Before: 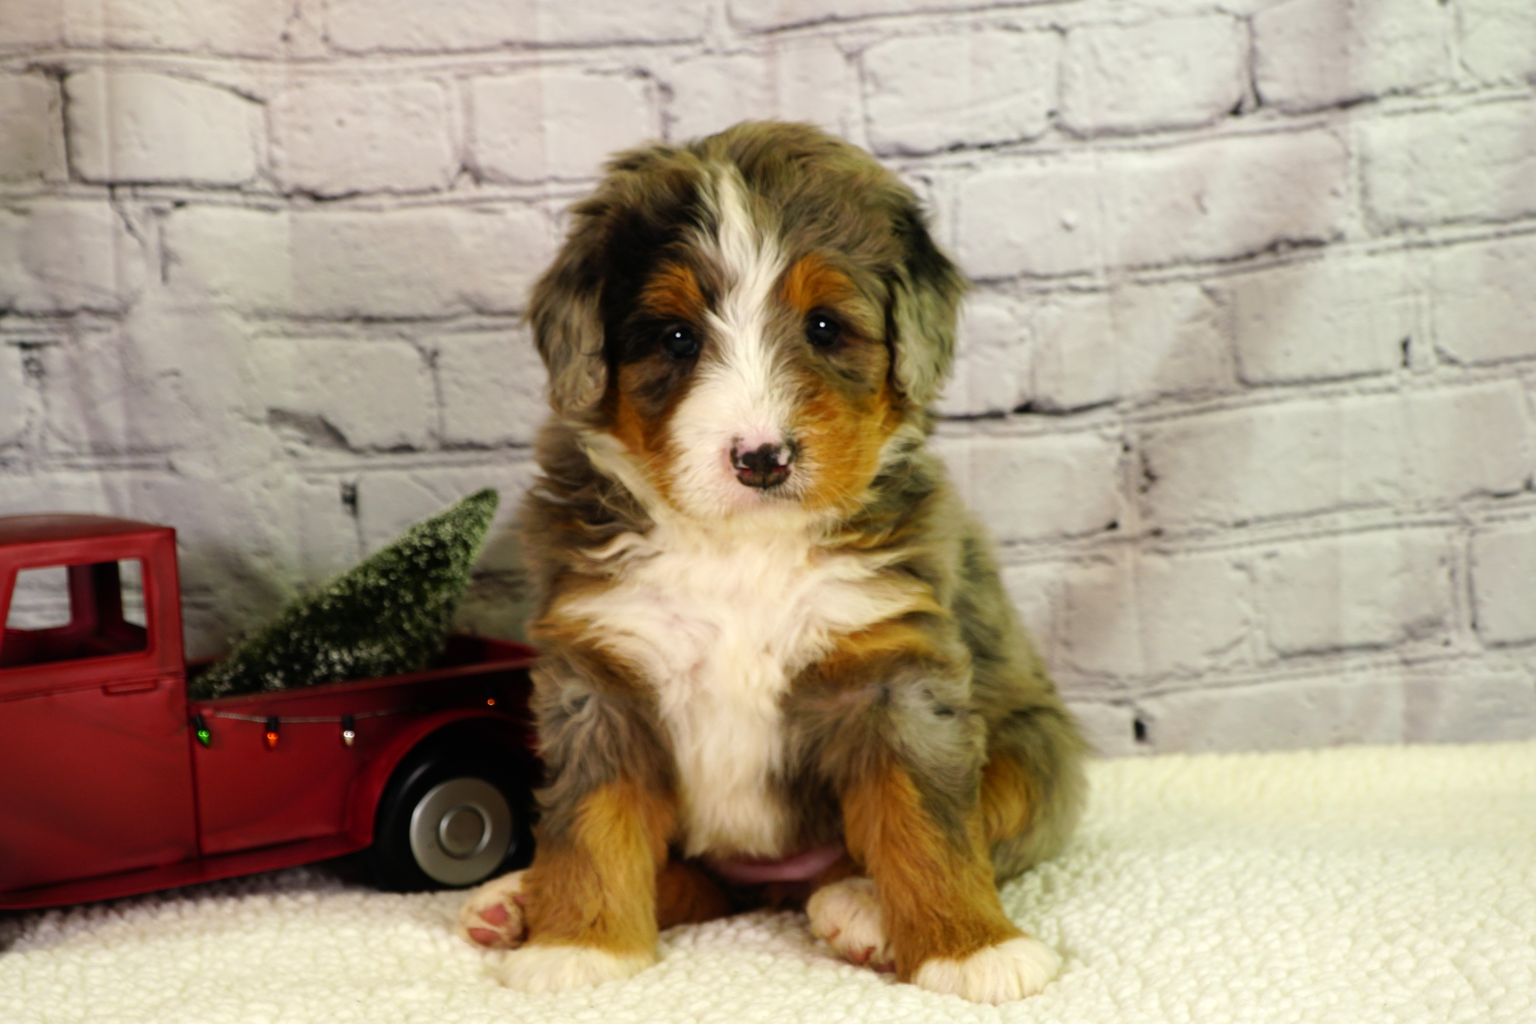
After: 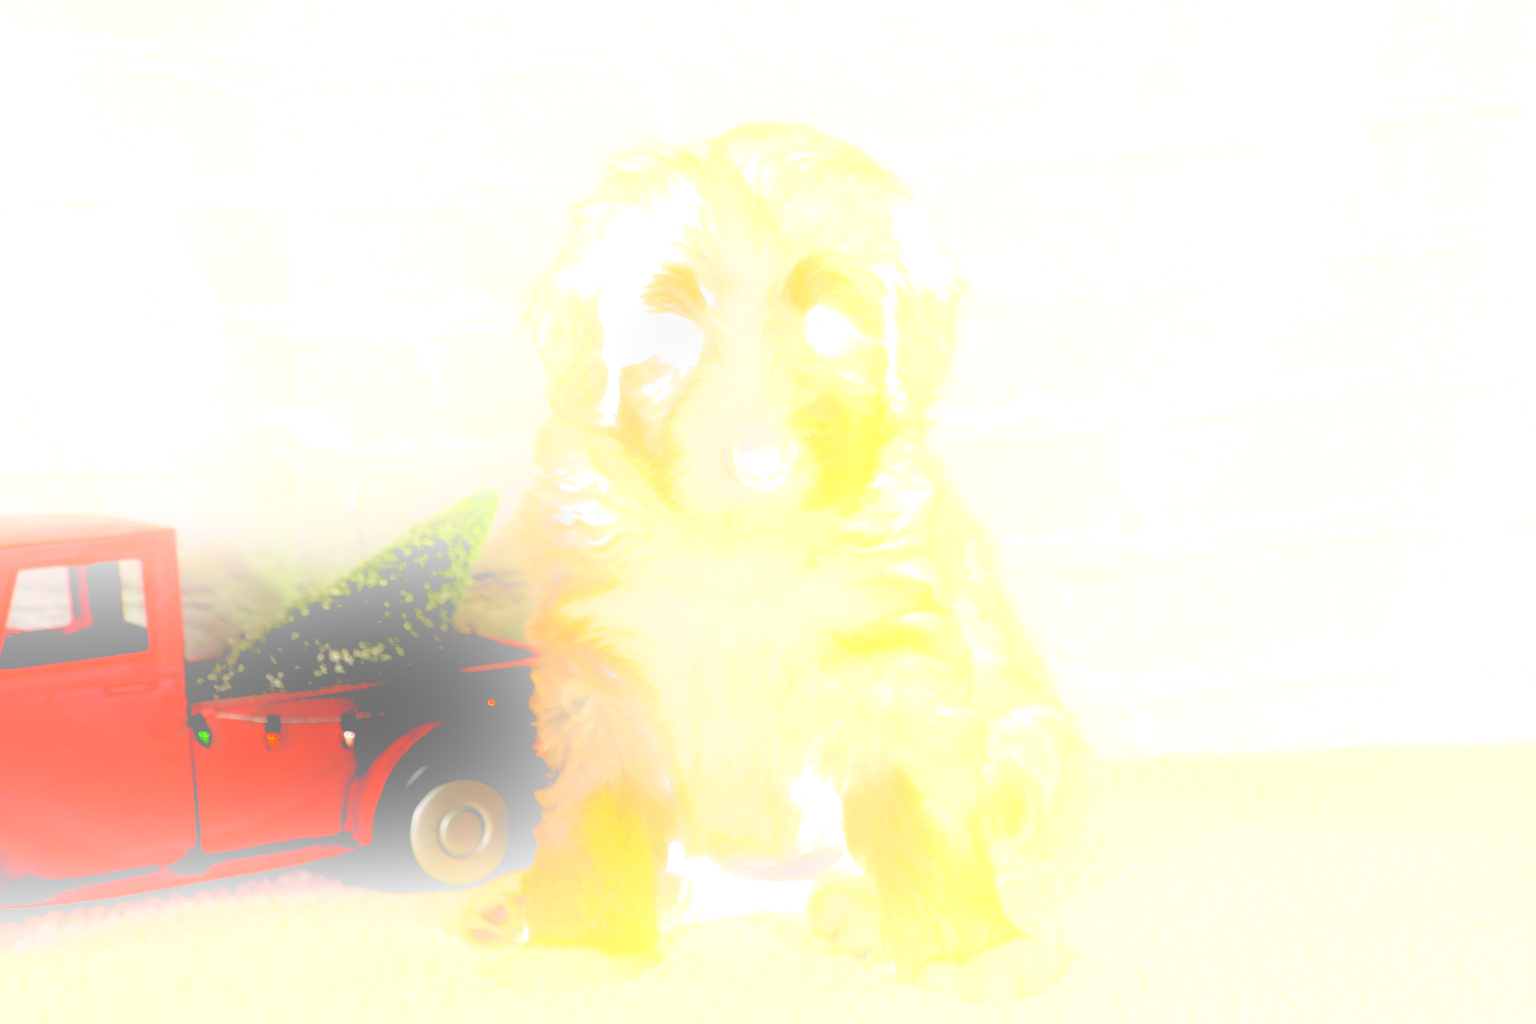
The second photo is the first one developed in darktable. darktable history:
bloom: size 85%, threshold 5%, strength 85%
rgb levels: preserve colors sum RGB, levels [[0.038, 0.433, 0.934], [0, 0.5, 1], [0, 0.5, 1]]
contrast brightness saturation: contrast 0.23, brightness 0.1, saturation 0.29
